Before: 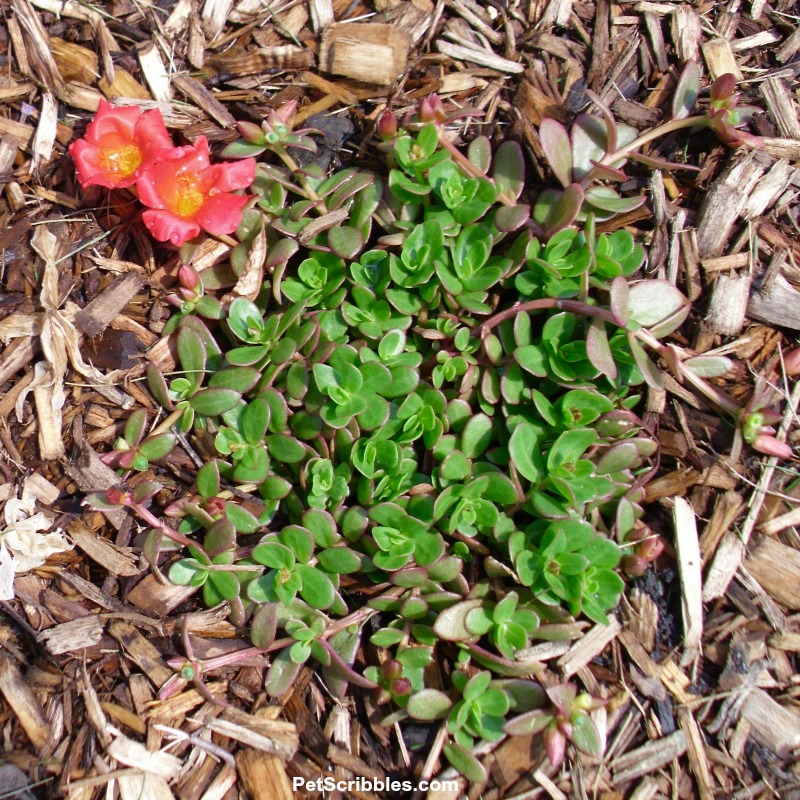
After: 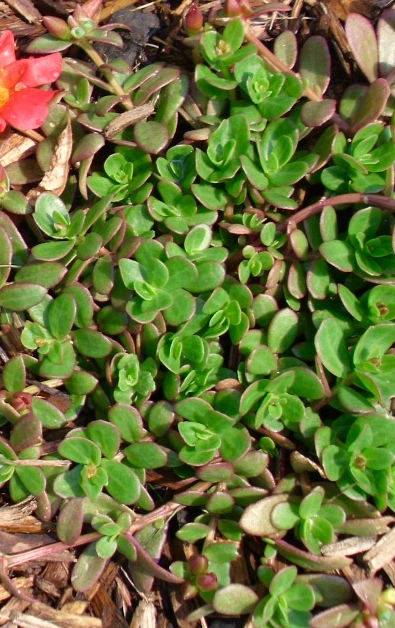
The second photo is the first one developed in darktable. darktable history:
tone equalizer: on, module defaults
white balance: red 1.045, blue 0.932
crop and rotate: angle 0.02°, left 24.353%, top 13.219%, right 26.156%, bottom 8.224%
